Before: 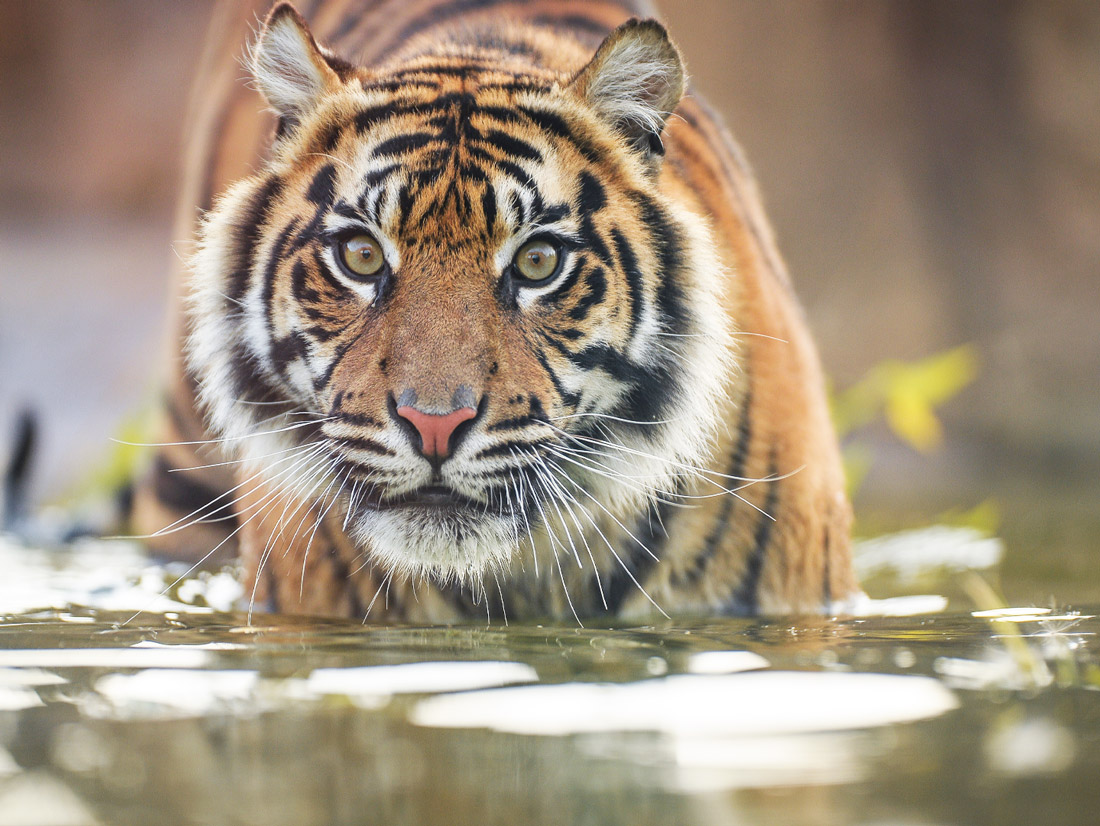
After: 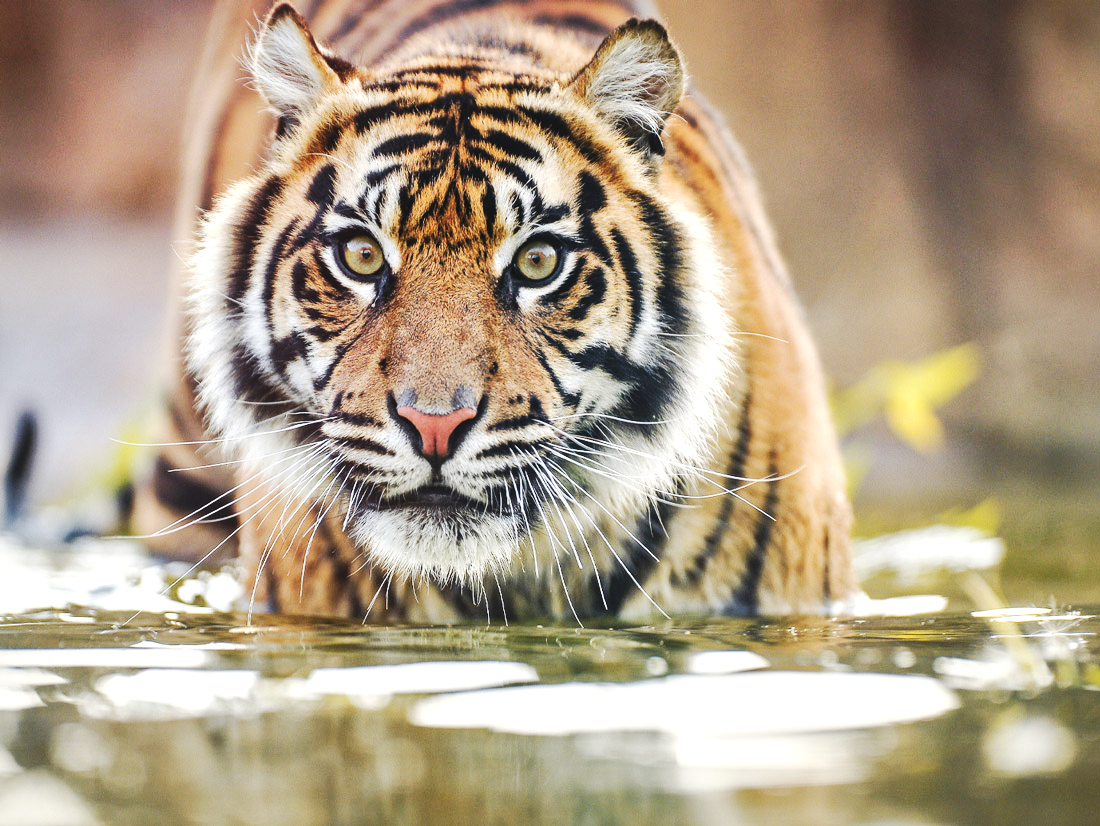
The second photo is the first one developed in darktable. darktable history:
tone curve: curves: ch0 [(0, 0) (0.003, 0.062) (0.011, 0.07) (0.025, 0.083) (0.044, 0.094) (0.069, 0.105) (0.1, 0.117) (0.136, 0.136) (0.177, 0.164) (0.224, 0.201) (0.277, 0.256) (0.335, 0.335) (0.399, 0.424) (0.468, 0.529) (0.543, 0.641) (0.623, 0.725) (0.709, 0.787) (0.801, 0.849) (0.898, 0.917) (1, 1)], preserve colors none
local contrast: mode bilateral grid, contrast 26, coarseness 47, detail 151%, midtone range 0.2
